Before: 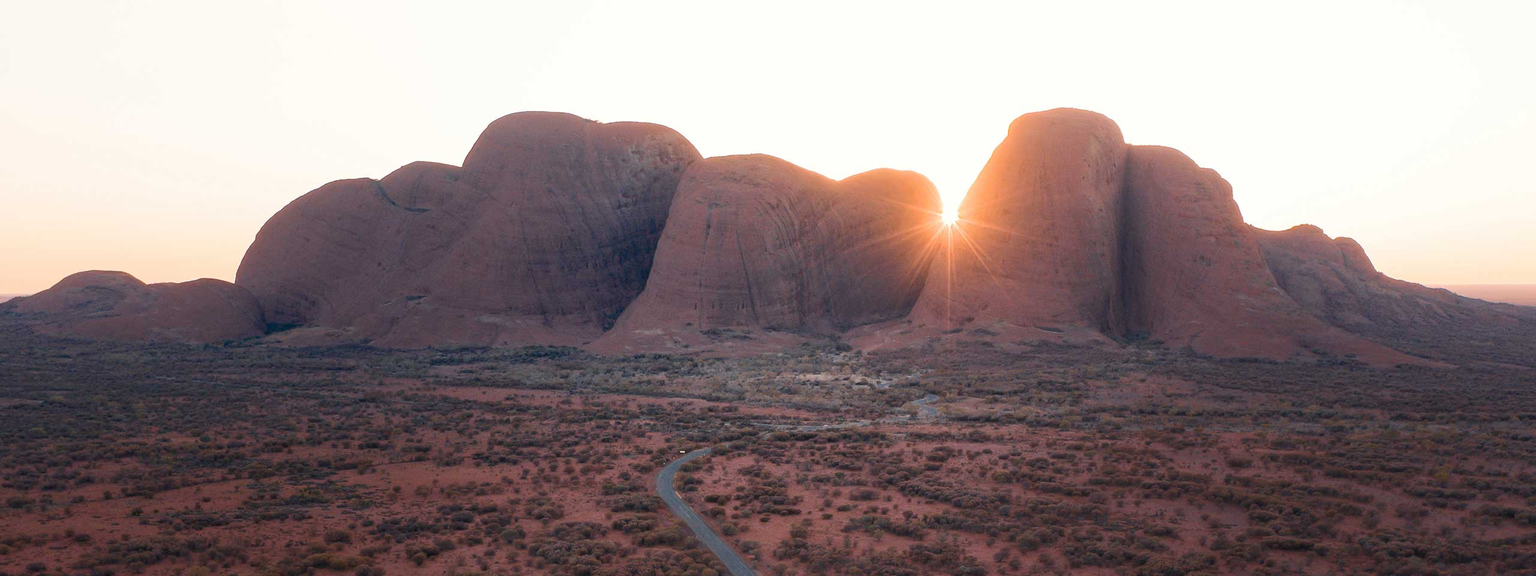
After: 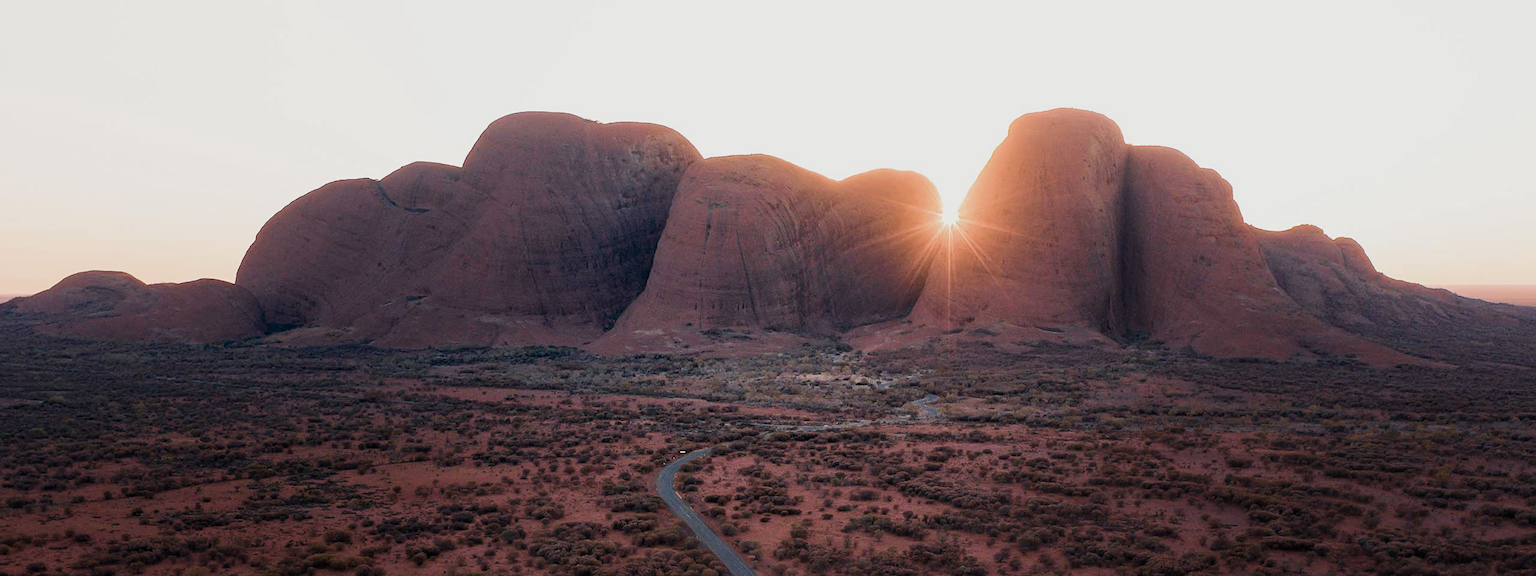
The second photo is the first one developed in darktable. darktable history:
contrast brightness saturation: saturation -0.04
filmic rgb: middle gray luminance 21.73%, black relative exposure -14 EV, white relative exposure 2.96 EV, threshold 6 EV, target black luminance 0%, hardness 8.81, latitude 59.69%, contrast 1.208, highlights saturation mix 5%, shadows ↔ highlights balance 41.6%, add noise in highlights 0, color science v3 (2019), use custom middle-gray values true, iterations of high-quality reconstruction 0, contrast in highlights soft, enable highlight reconstruction true
velvia: on, module defaults
sharpen: amount 0.2
